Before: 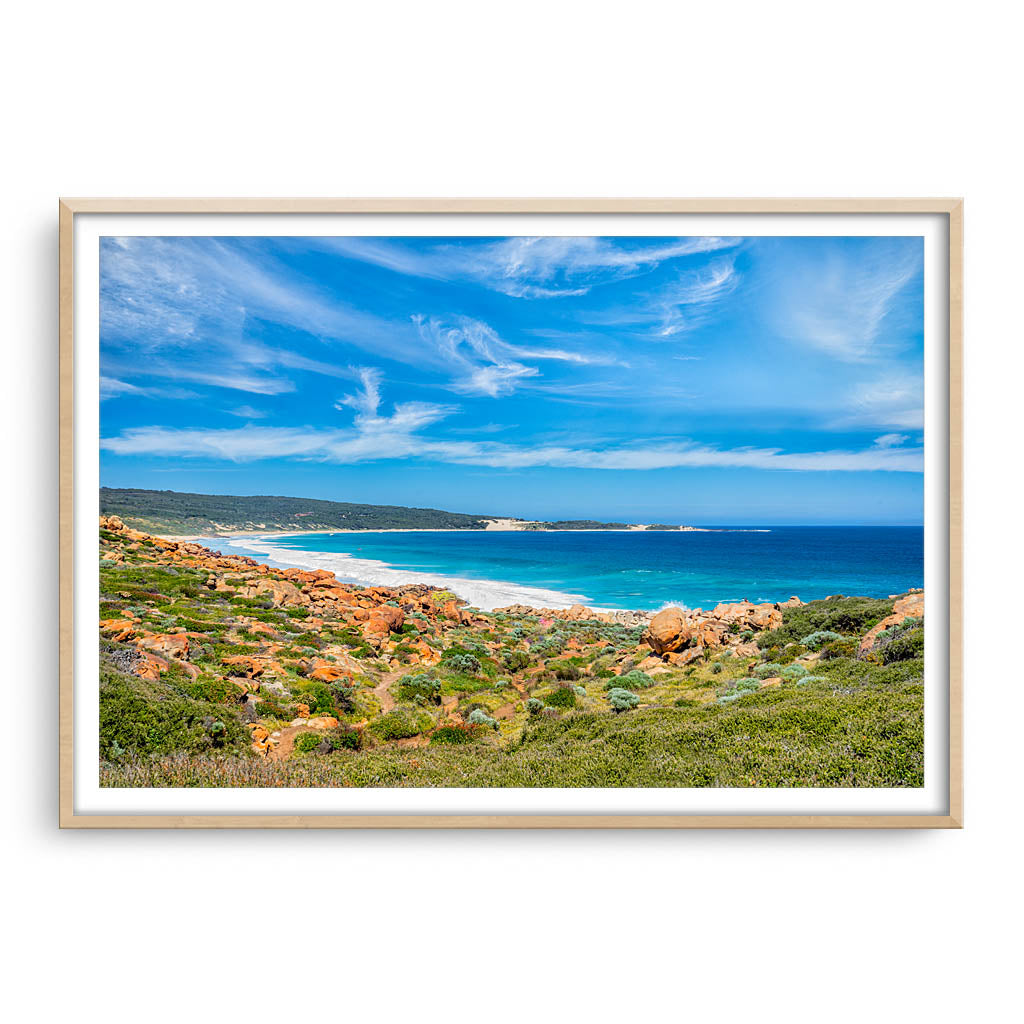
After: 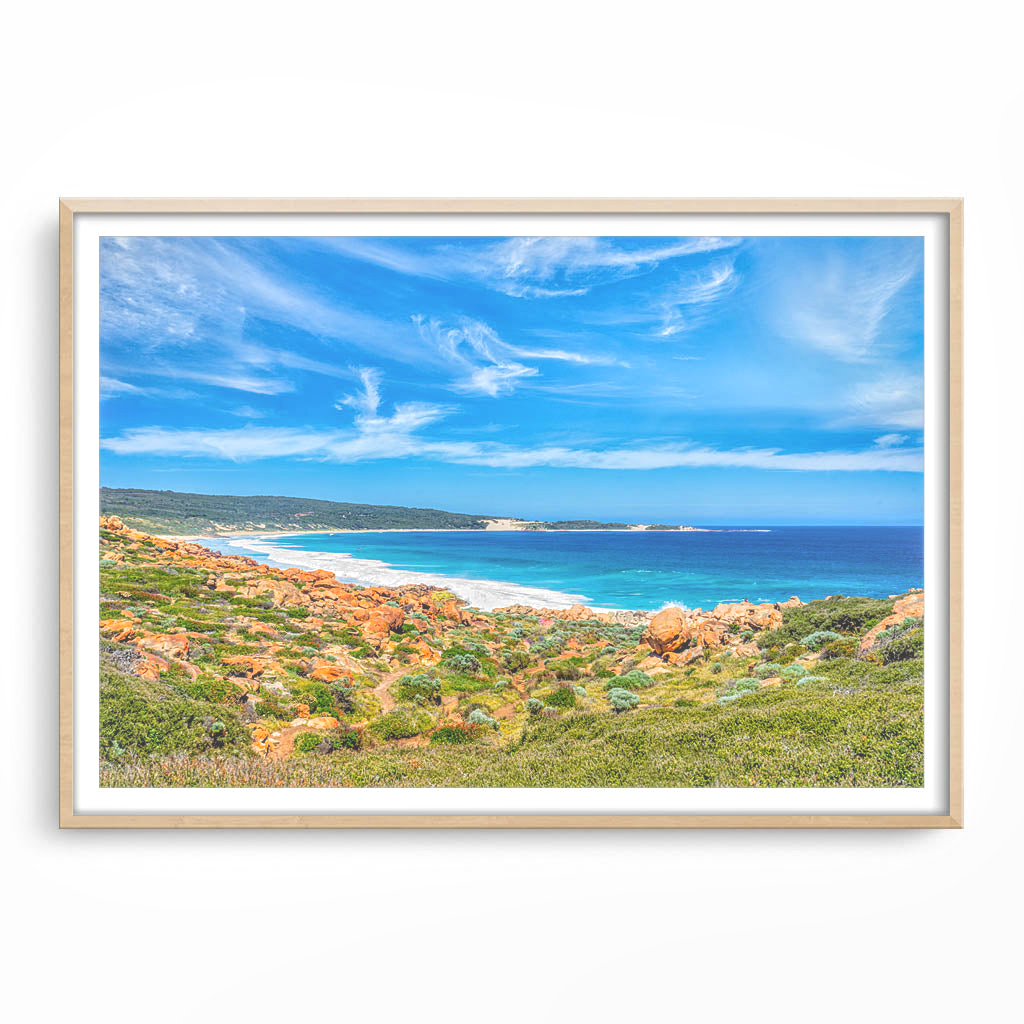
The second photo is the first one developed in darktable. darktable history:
local contrast: highlights 72%, shadows 22%, midtone range 0.191
